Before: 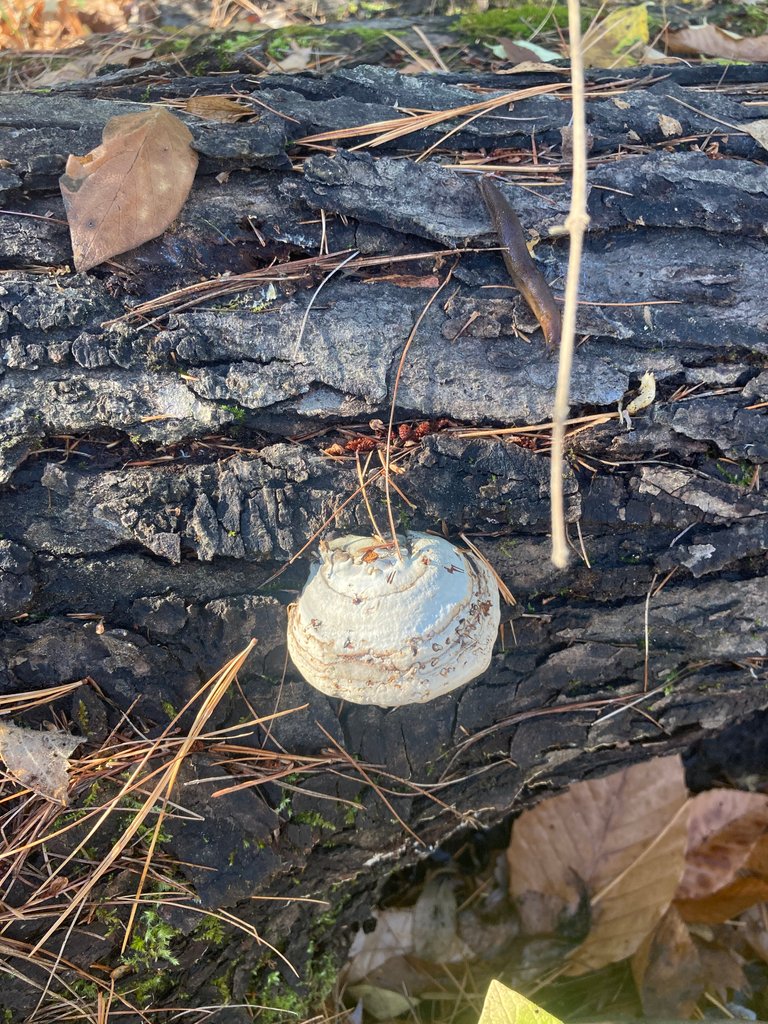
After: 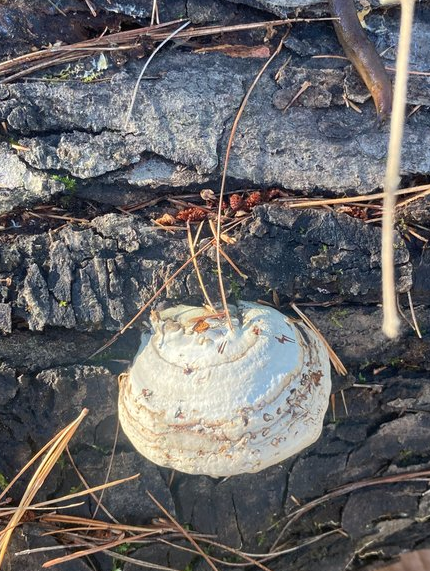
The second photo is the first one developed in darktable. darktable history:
crop and rotate: left 22.068%, top 22.484%, right 21.854%, bottom 21.692%
